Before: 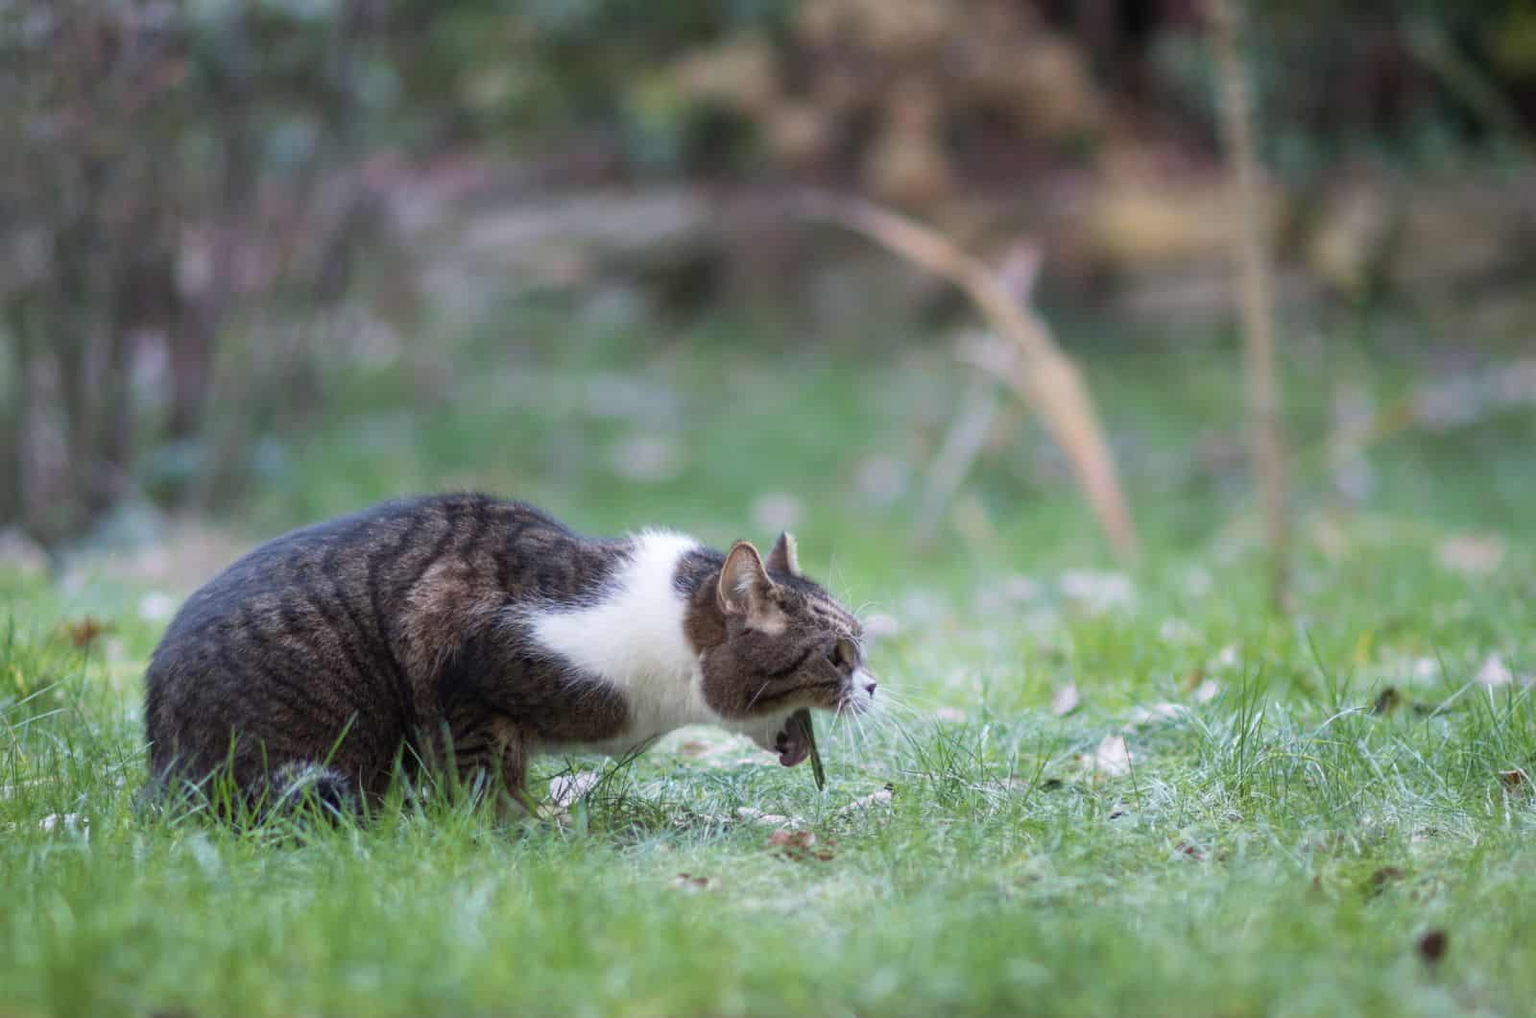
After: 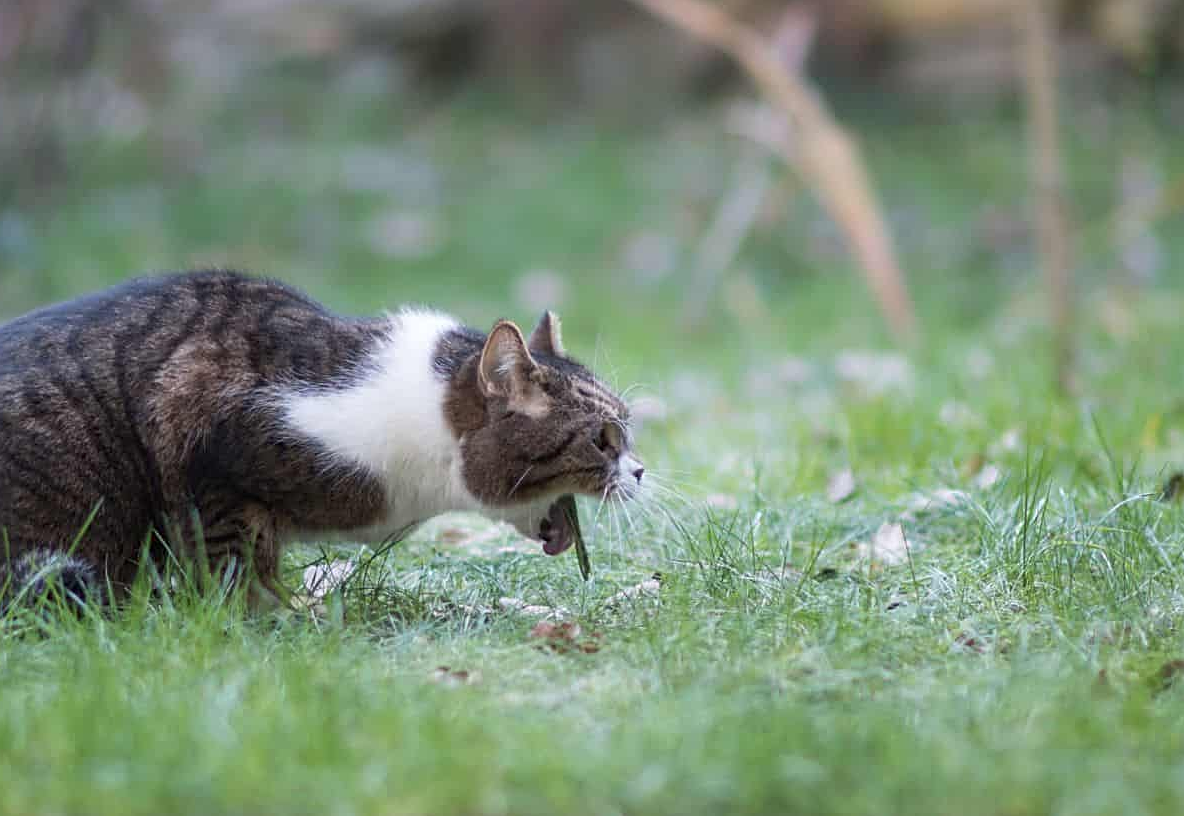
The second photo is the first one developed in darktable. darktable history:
crop: left 16.825%, top 23.006%, right 9.123%
sharpen: amount 0.492
